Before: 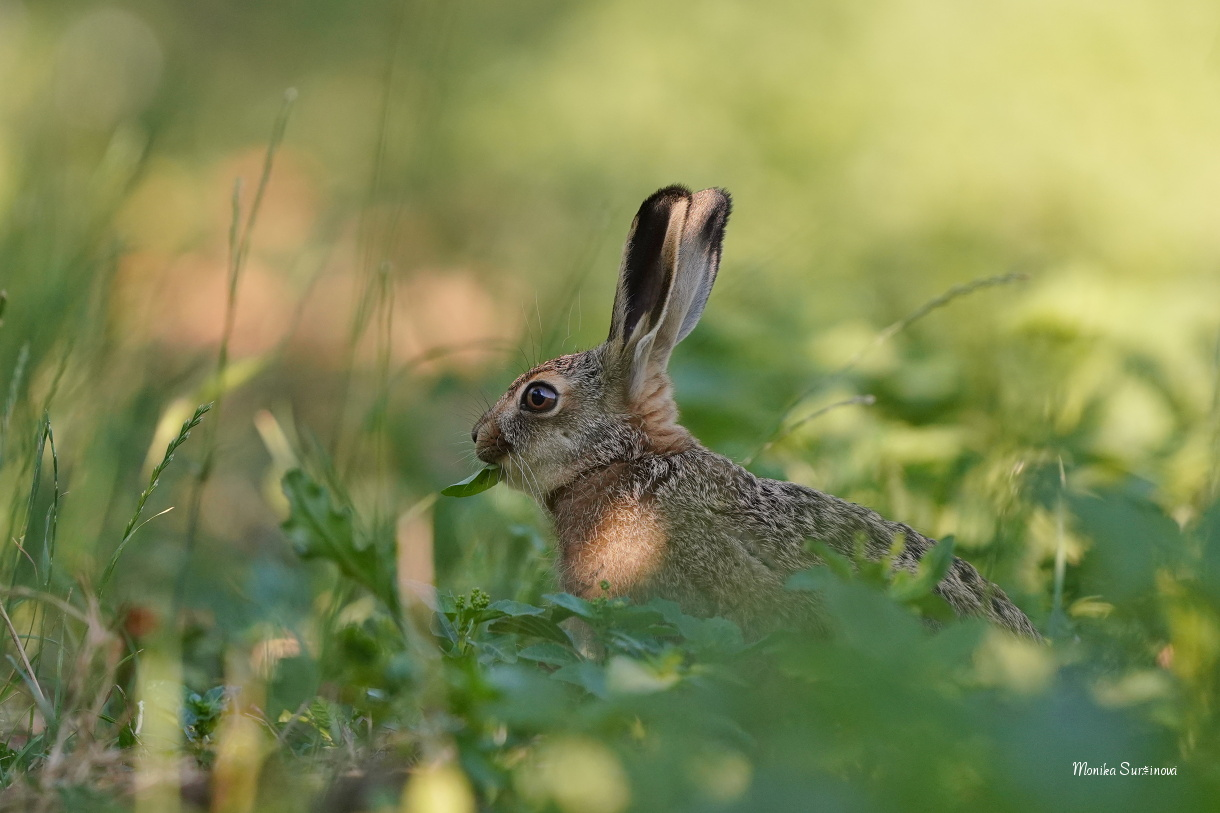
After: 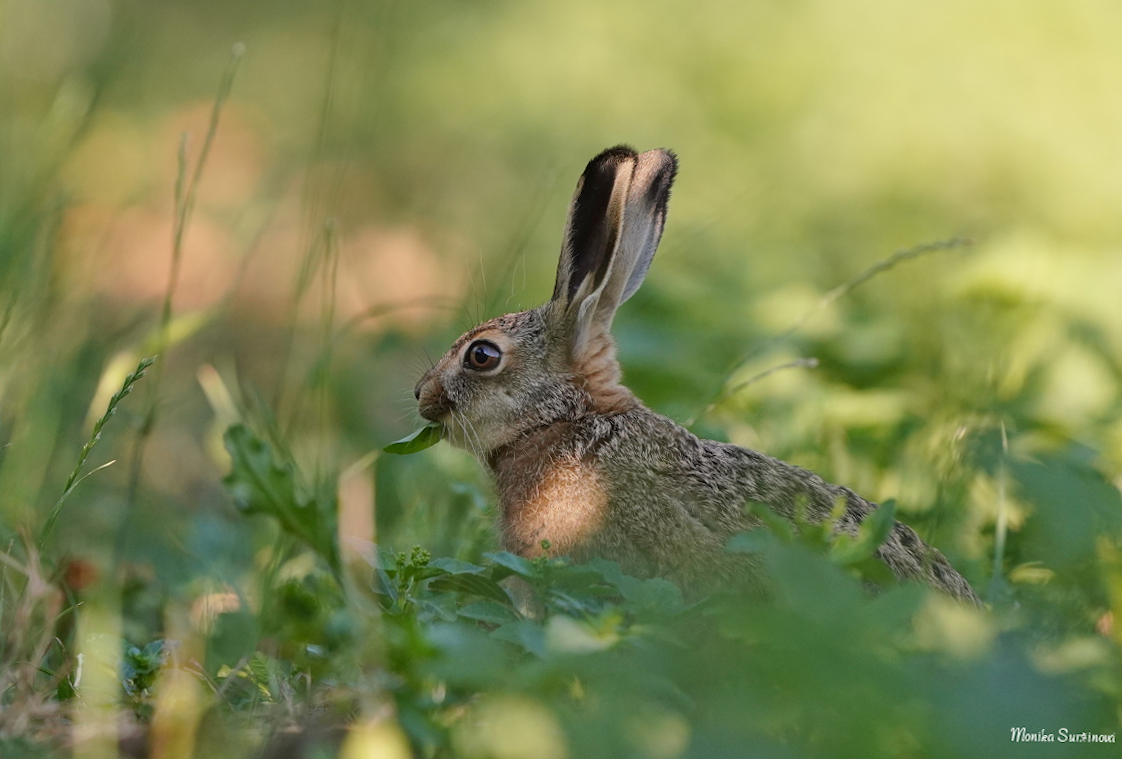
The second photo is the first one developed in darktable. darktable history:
rotate and perspective: rotation -1.17°, automatic cropping off
crop and rotate: angle -1.96°, left 3.097%, top 4.154%, right 1.586%, bottom 0.529%
